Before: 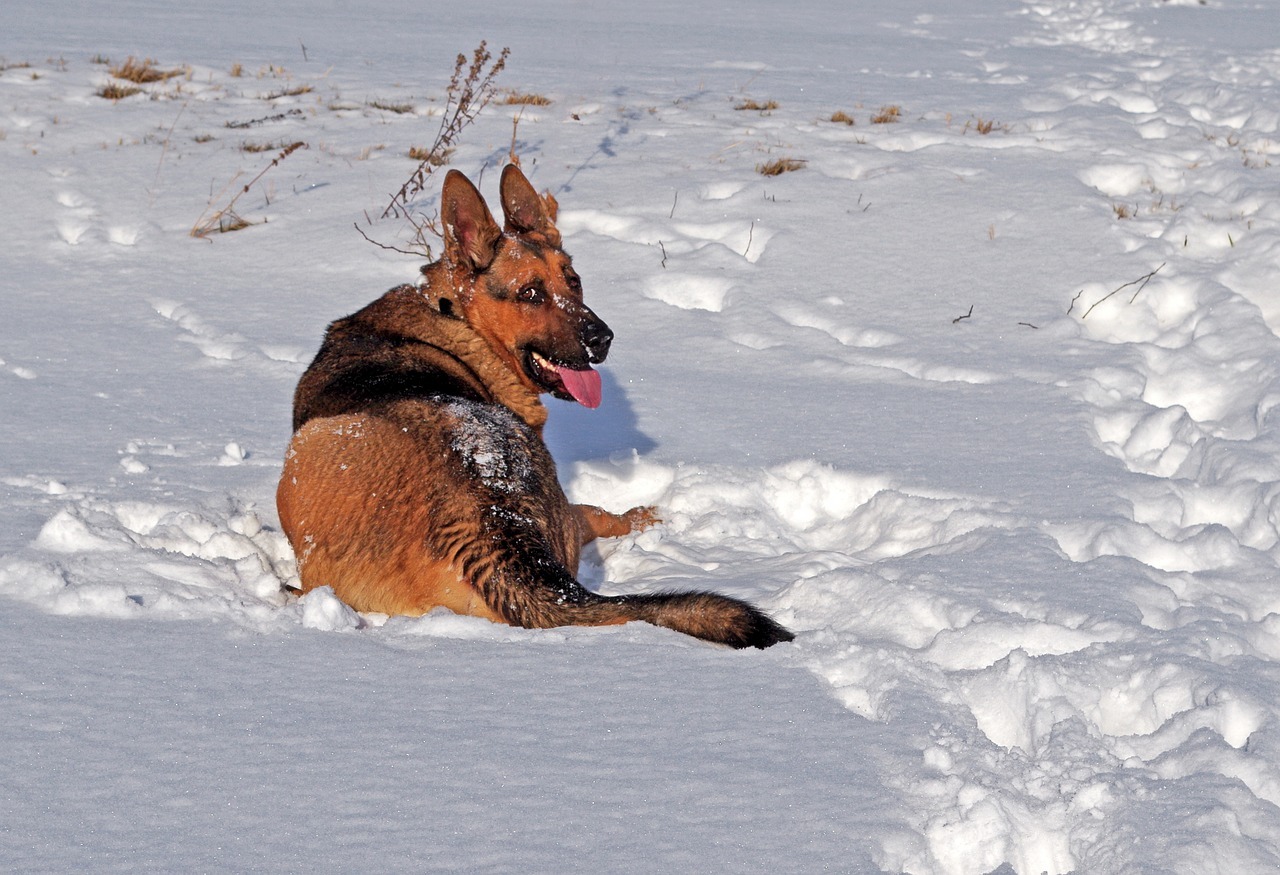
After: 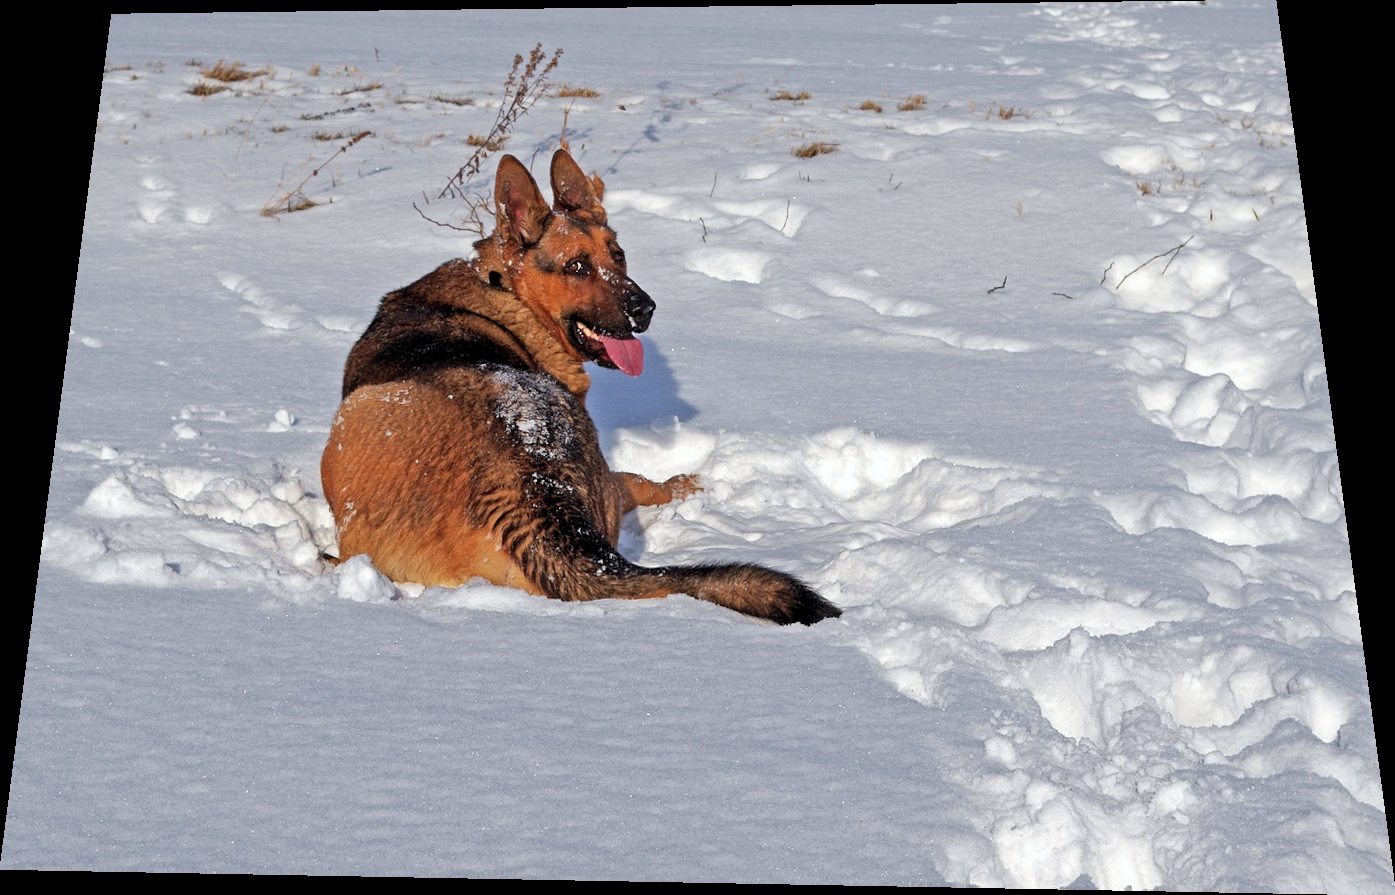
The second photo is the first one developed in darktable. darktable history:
white balance: red 0.986, blue 1.01
rotate and perspective: rotation 0.128°, lens shift (vertical) -0.181, lens shift (horizontal) -0.044, shear 0.001, automatic cropping off
